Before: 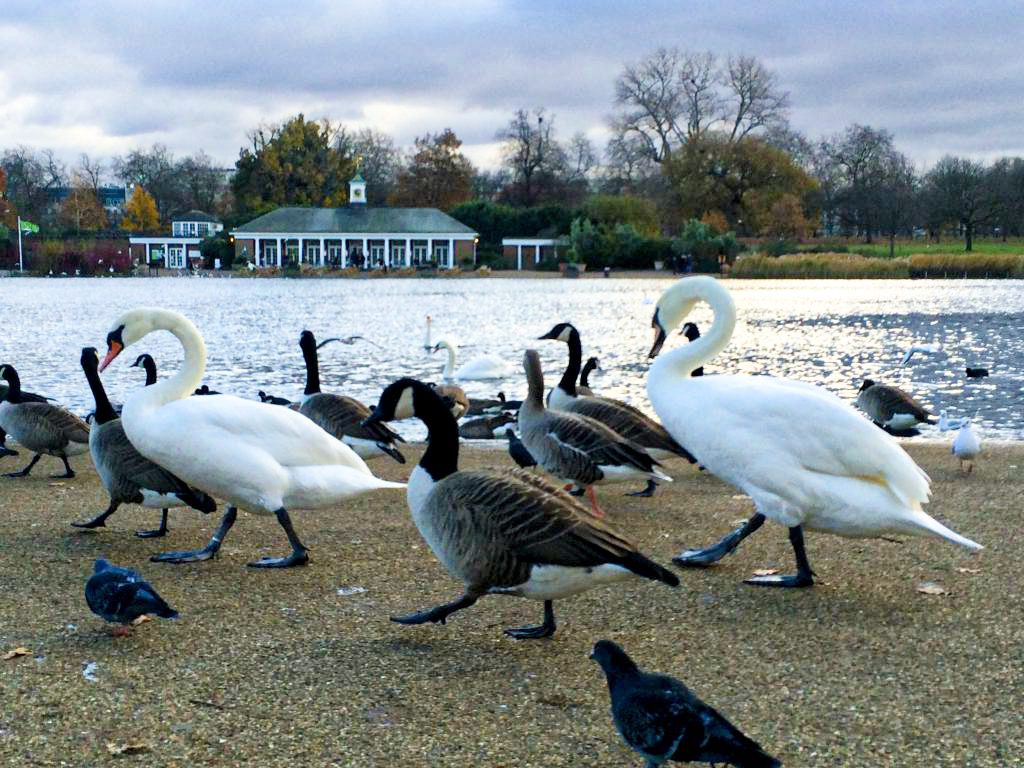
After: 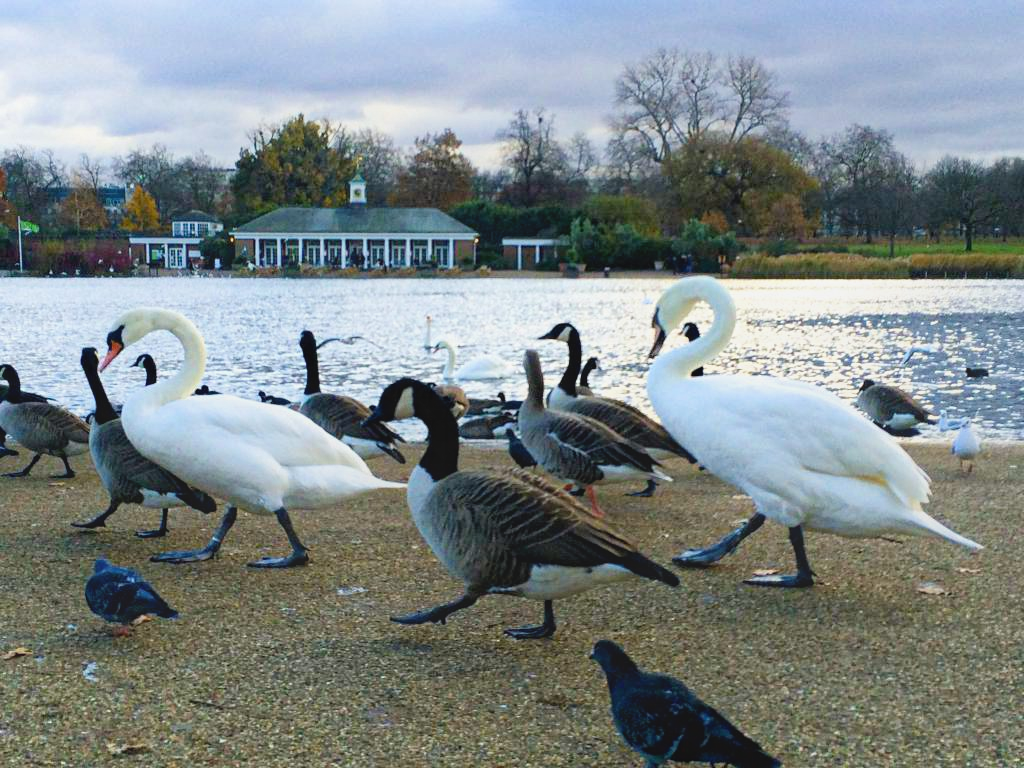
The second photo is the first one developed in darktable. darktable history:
exposure: compensate highlight preservation false
contrast equalizer: y [[0.439, 0.44, 0.442, 0.457, 0.493, 0.498], [0.5 ×6], [0.5 ×6], [0 ×6], [0 ×6]]
local contrast: mode bilateral grid, contrast 99, coarseness 99, detail 89%, midtone range 0.2
